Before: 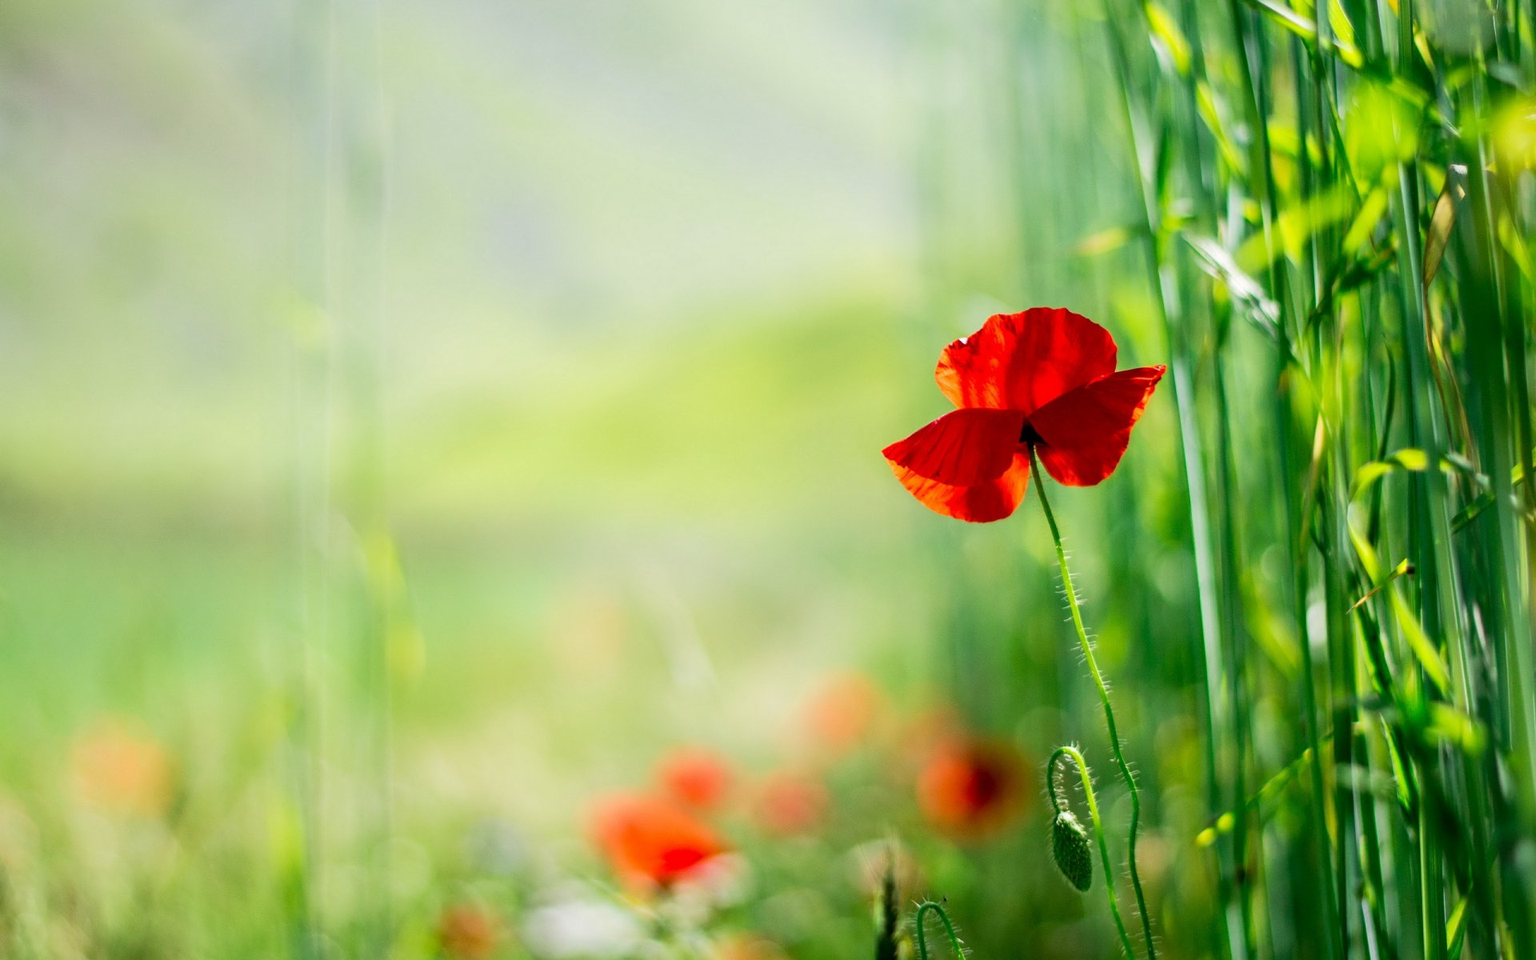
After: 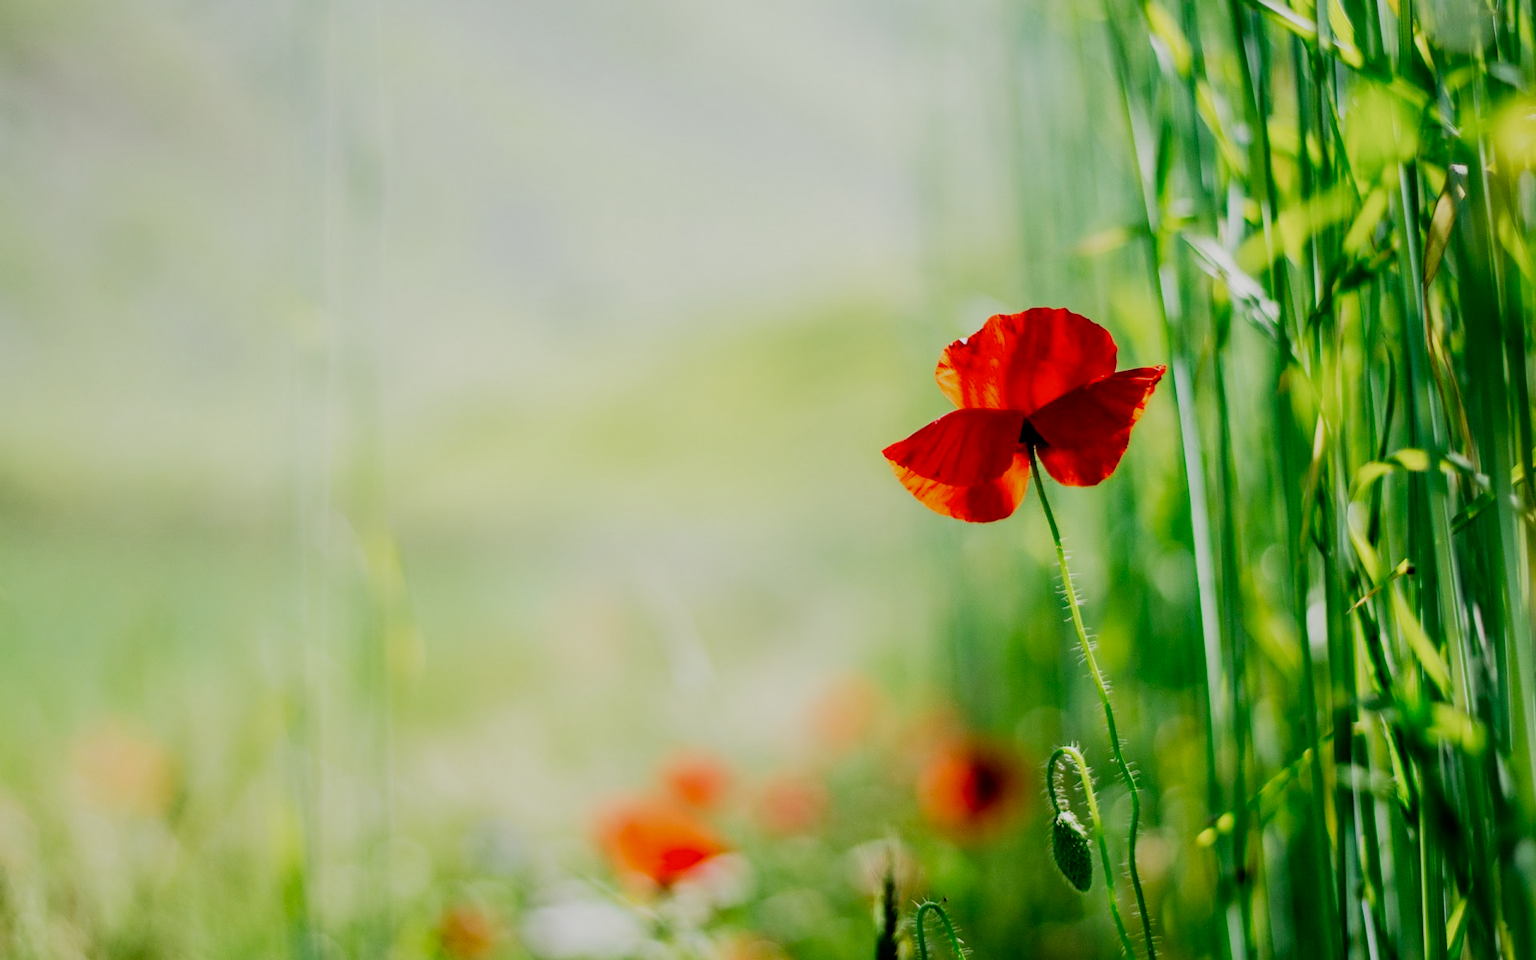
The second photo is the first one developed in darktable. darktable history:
color correction: highlights b* 0.045
filmic rgb: black relative exposure -7.65 EV, white relative exposure 4.56 EV, hardness 3.61, contrast 1.056, add noise in highlights 0.001, preserve chrominance no, color science v3 (2019), use custom middle-gray values true, contrast in highlights soft
